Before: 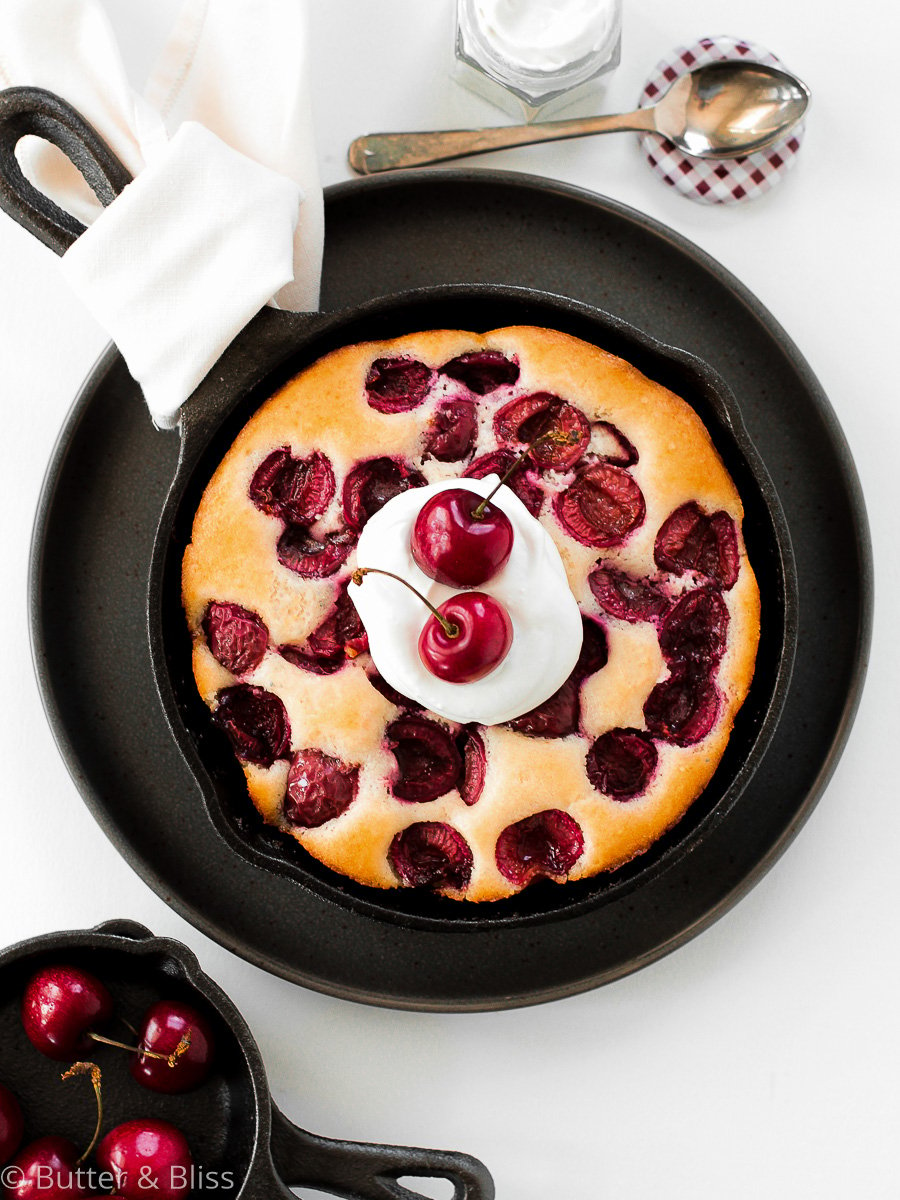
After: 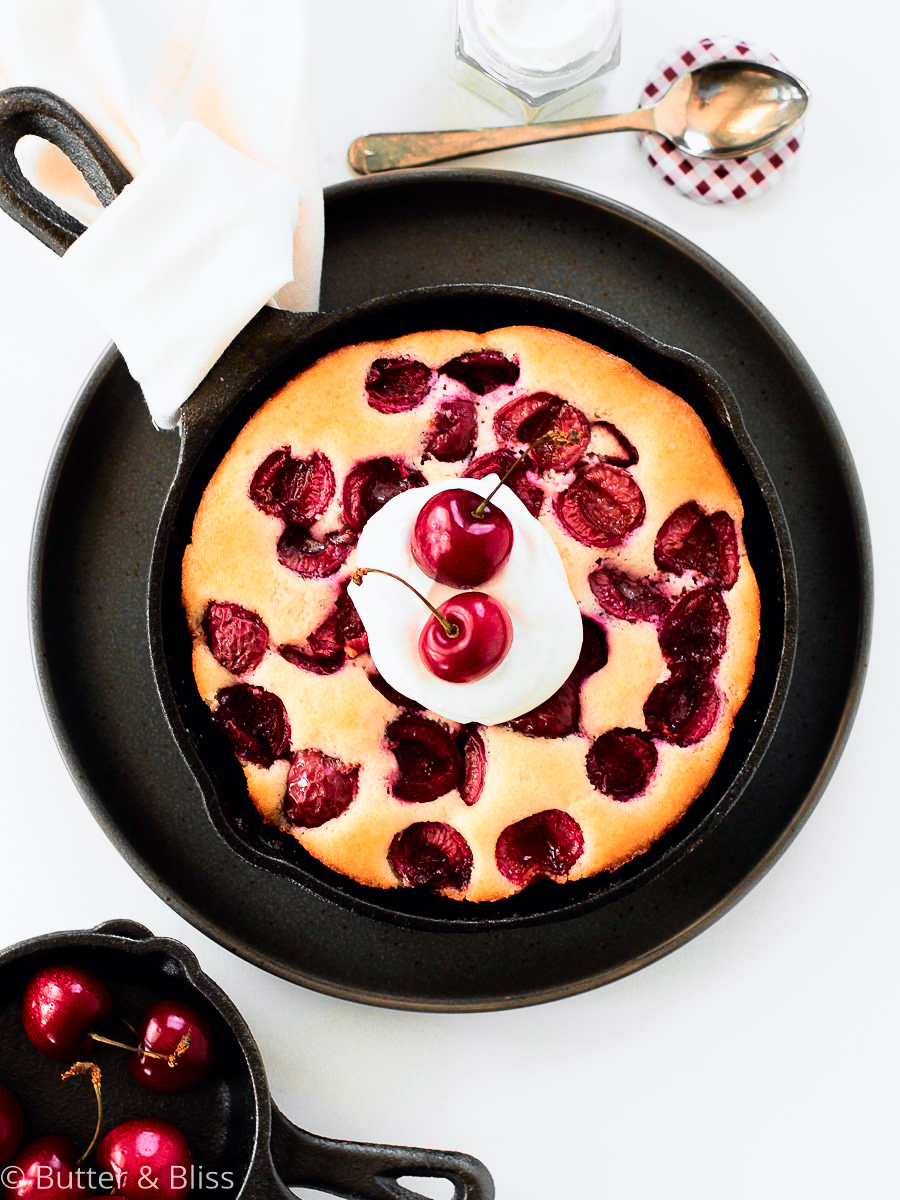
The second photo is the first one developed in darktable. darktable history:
tone curve: curves: ch0 [(0, 0) (0.051, 0.03) (0.096, 0.071) (0.241, 0.247) (0.455, 0.525) (0.594, 0.697) (0.741, 0.845) (0.871, 0.933) (1, 0.984)]; ch1 [(0, 0) (0.1, 0.038) (0.318, 0.243) (0.399, 0.351) (0.478, 0.469) (0.499, 0.499) (0.534, 0.549) (0.565, 0.594) (0.601, 0.634) (0.666, 0.7) (1, 1)]; ch2 [(0, 0) (0.453, 0.45) (0.479, 0.483) (0.504, 0.499) (0.52, 0.519) (0.541, 0.559) (0.592, 0.612) (0.824, 0.815) (1, 1)], color space Lab, independent channels, preserve colors none
